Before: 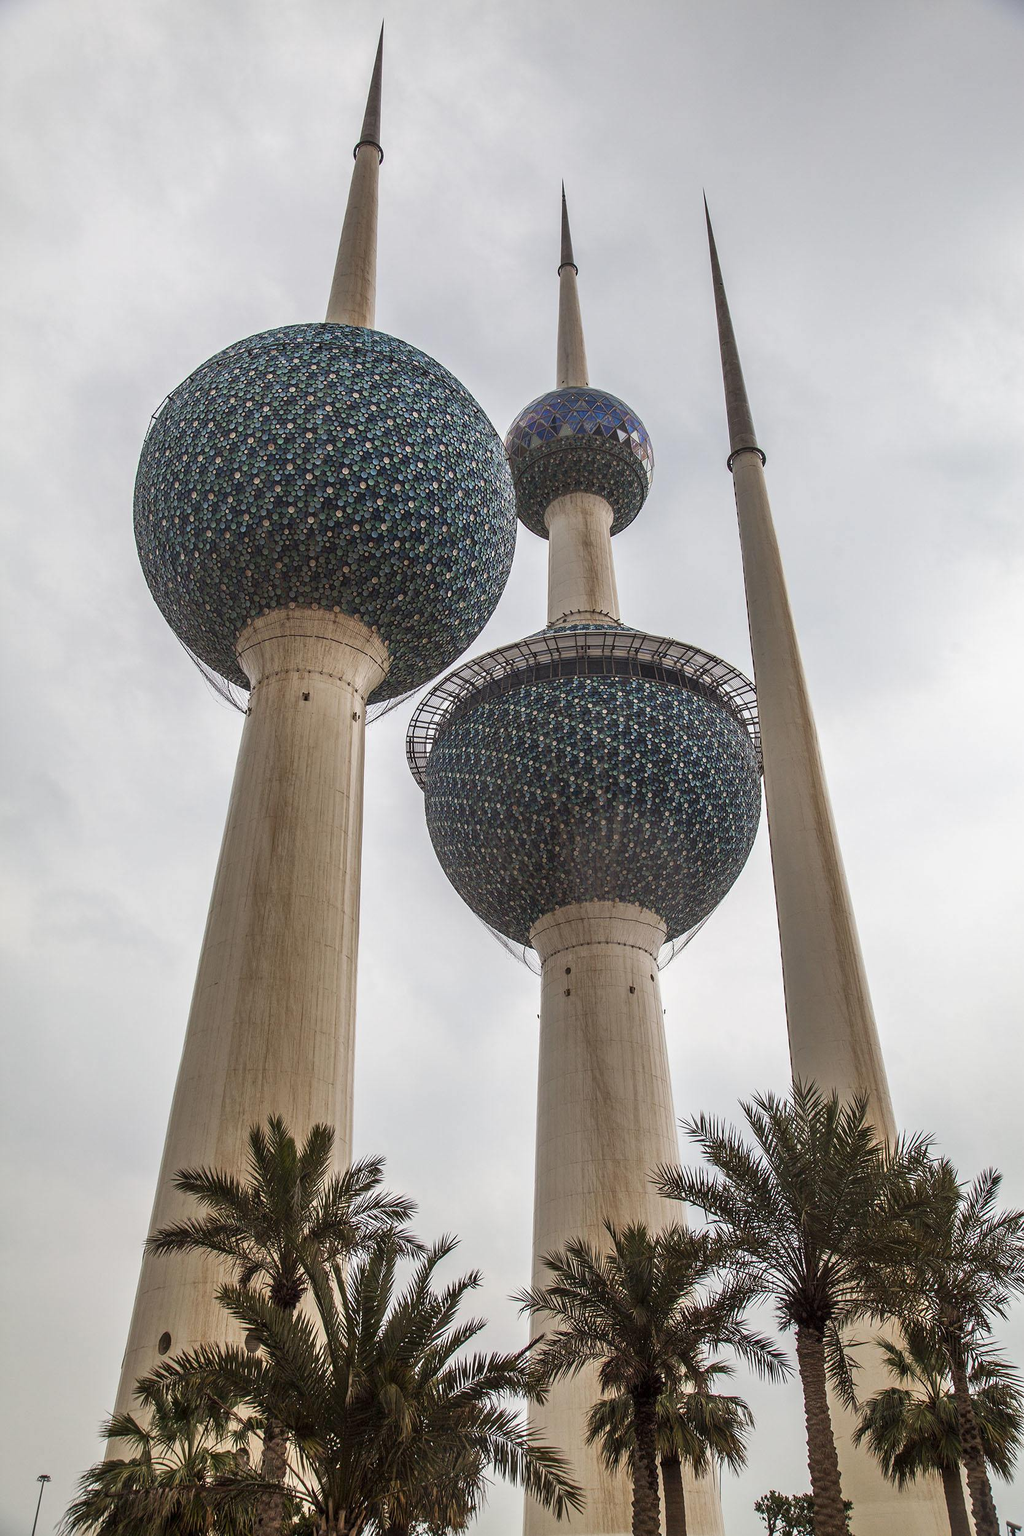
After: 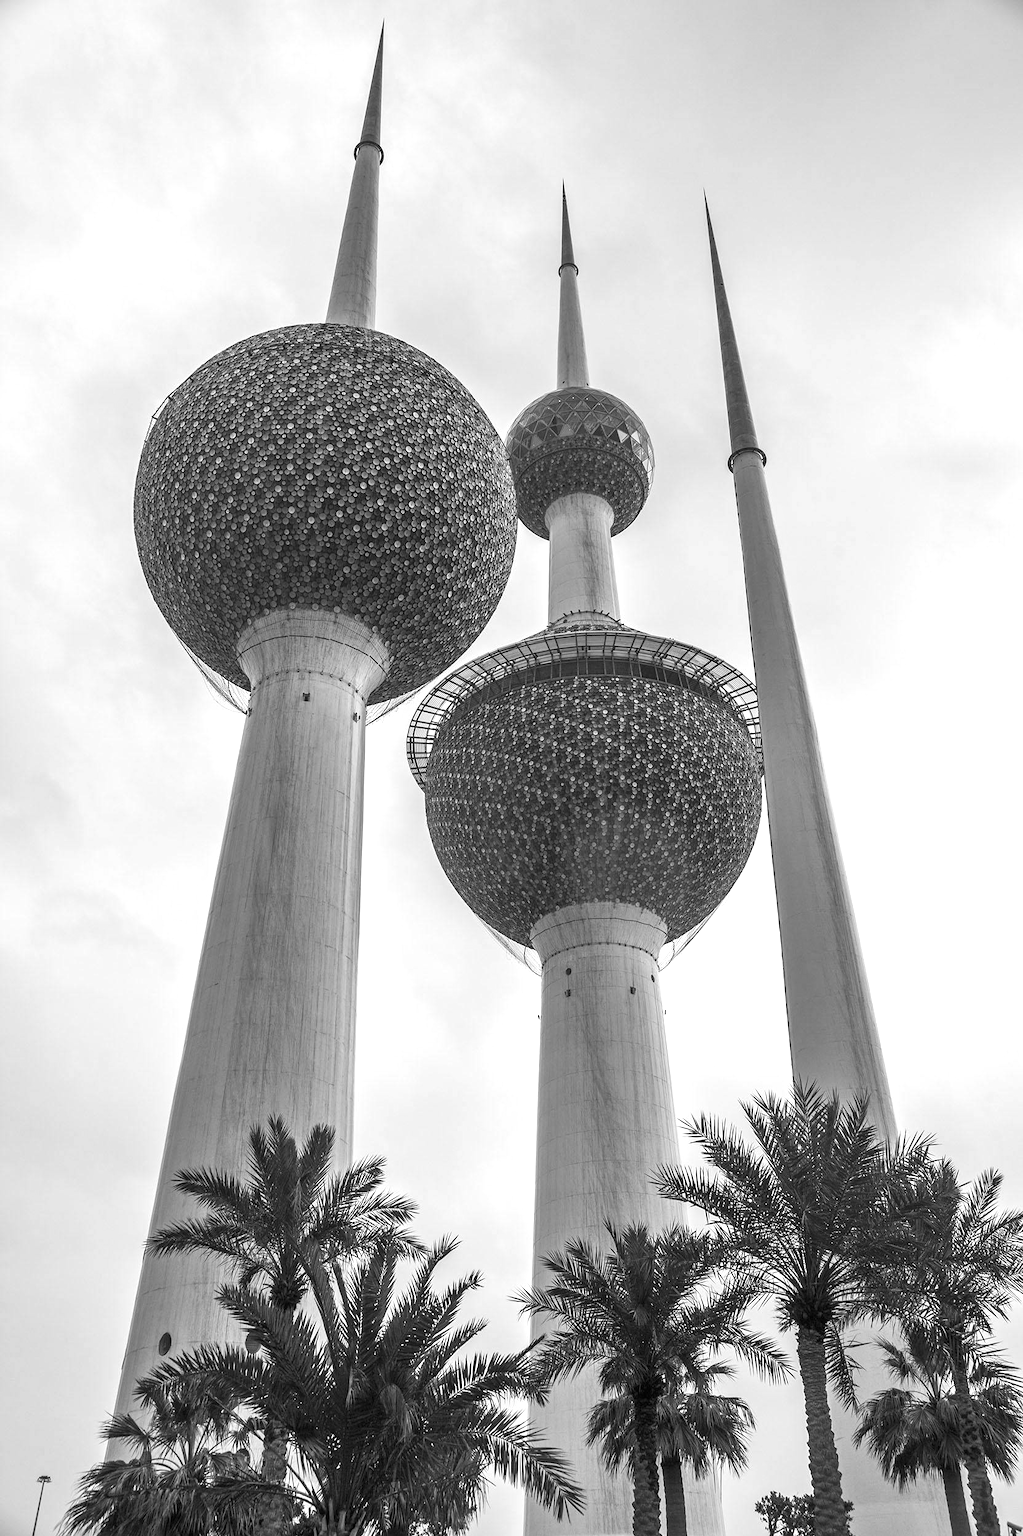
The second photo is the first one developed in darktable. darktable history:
contrast brightness saturation: contrast 0.01, saturation -0.05
monochrome: a -74.22, b 78.2
exposure: black level correction 0, exposure 0.7 EV, compensate exposure bias true, compensate highlight preservation false
color correction: saturation 1.8
